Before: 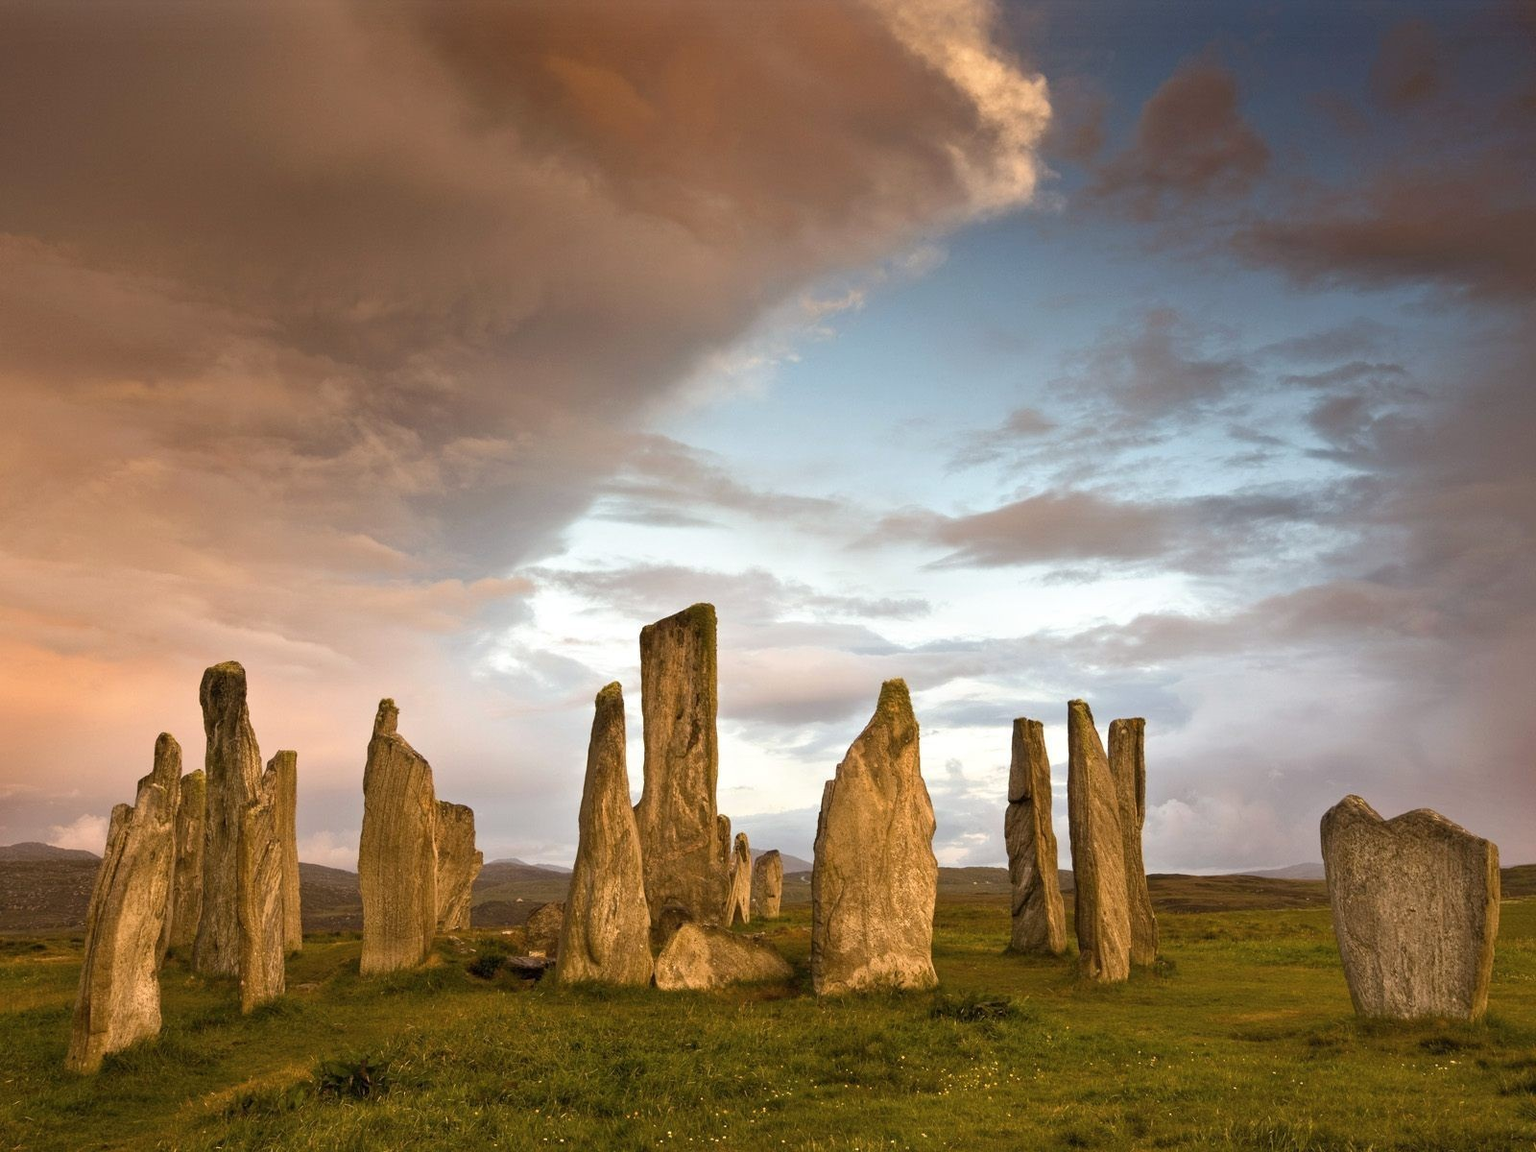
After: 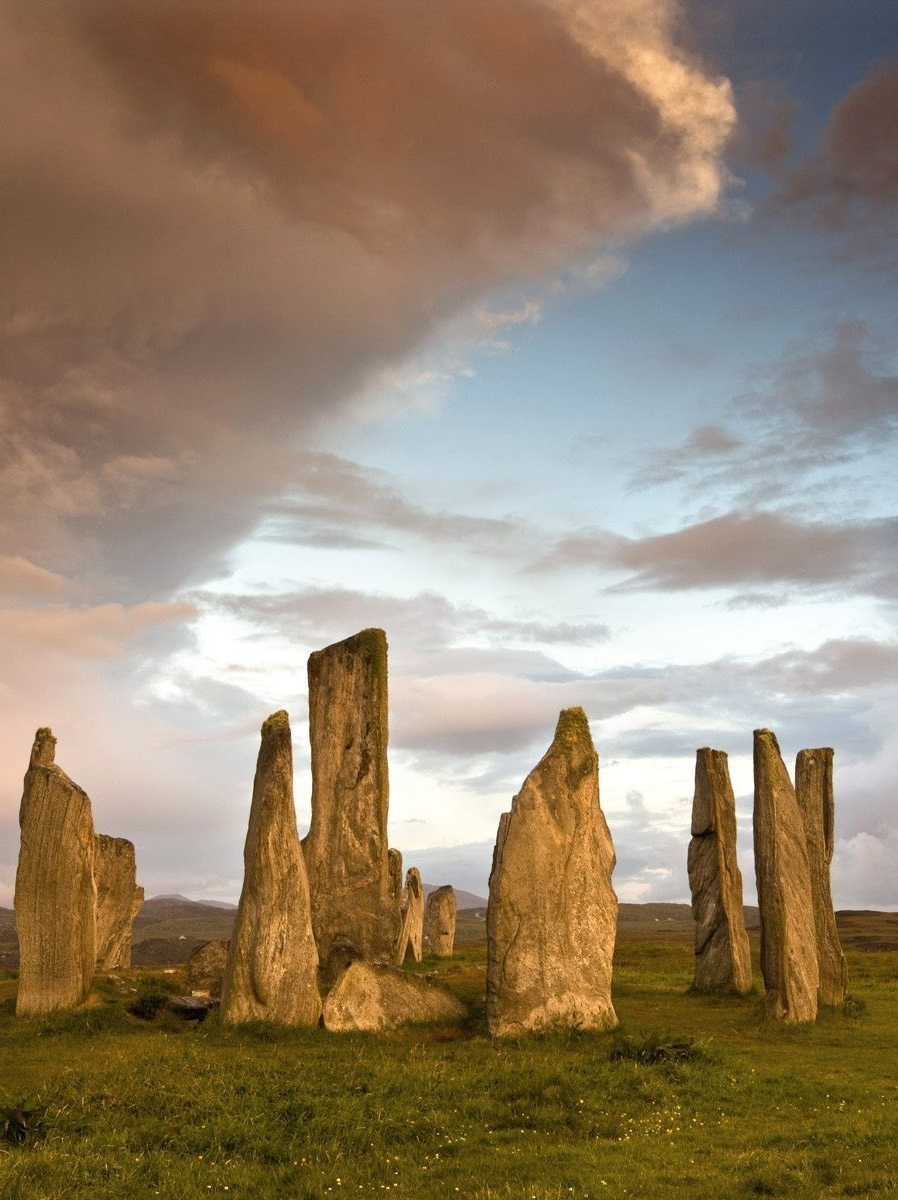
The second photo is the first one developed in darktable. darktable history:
crop and rotate: left 22.489%, right 21.359%
